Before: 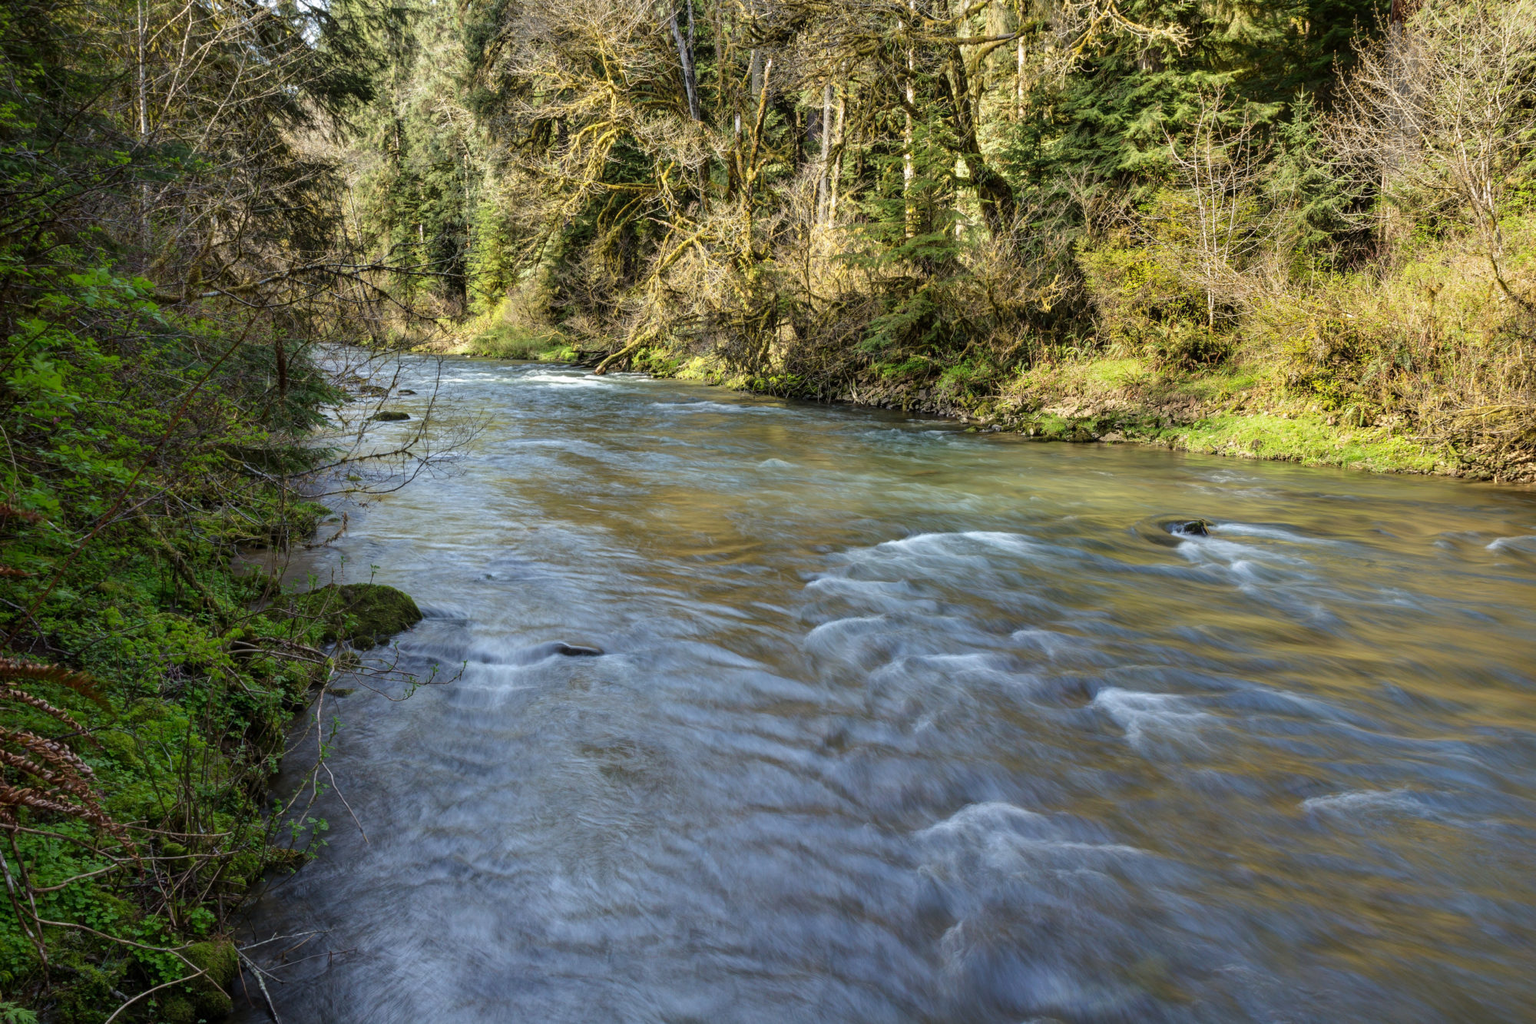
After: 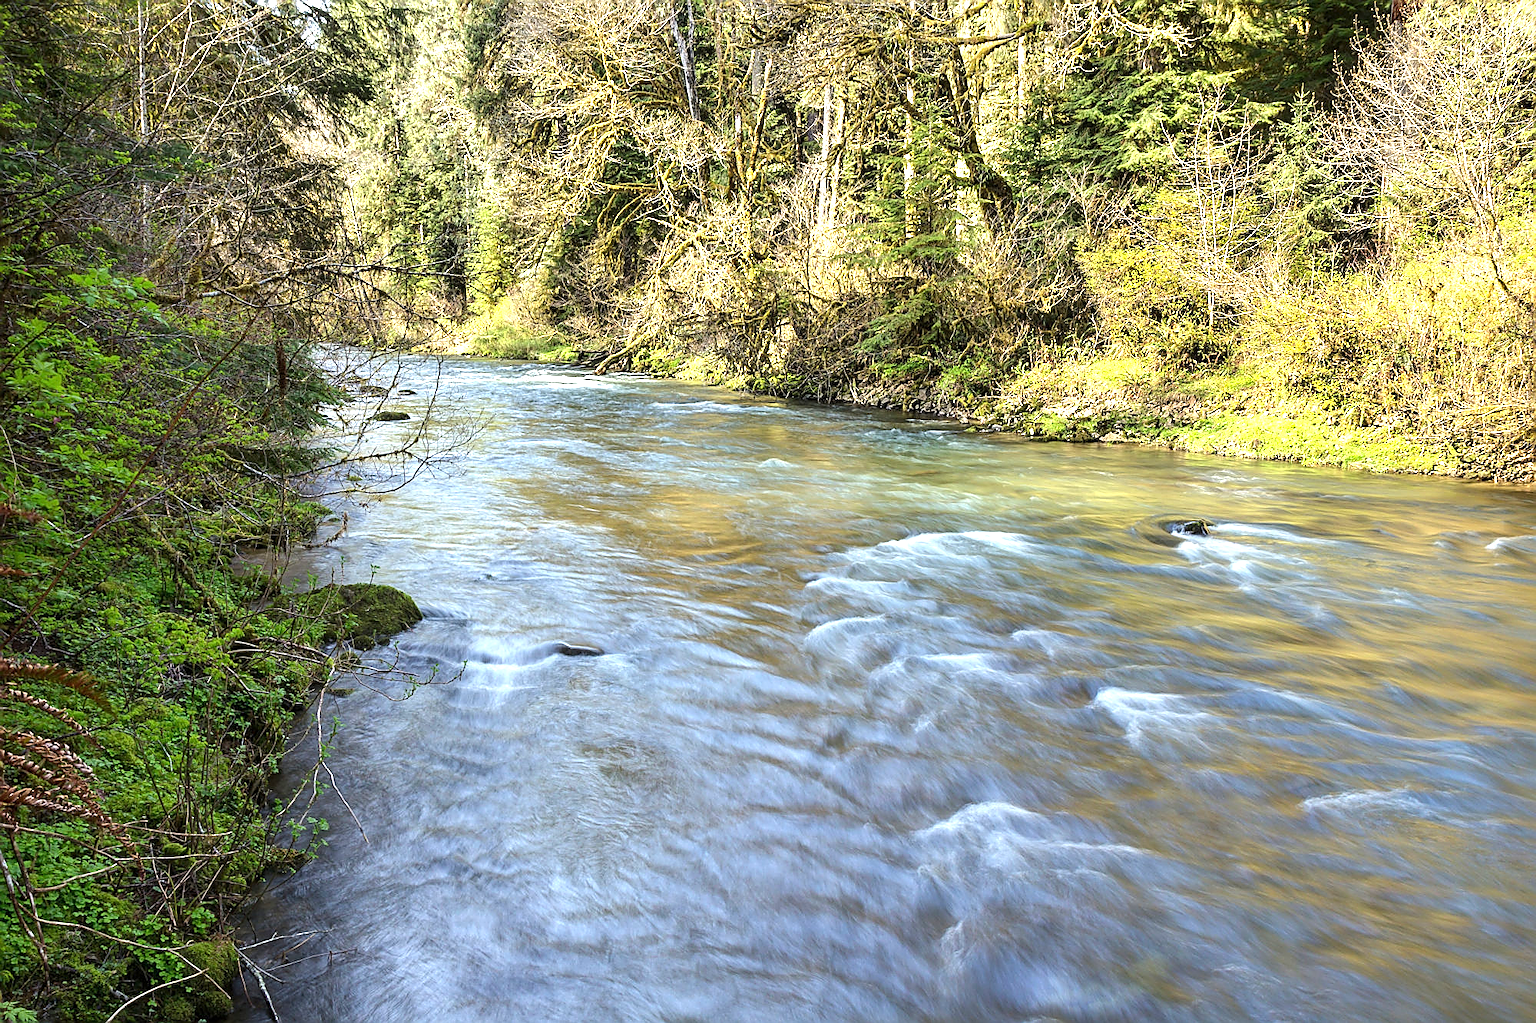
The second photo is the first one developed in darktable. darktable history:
sharpen: radius 1.393, amount 1.261, threshold 0.732
base curve: curves: ch0 [(0, 0) (0.989, 0.992)], preserve colors none
exposure: exposure 0.154 EV, compensate exposure bias true, compensate highlight preservation false
